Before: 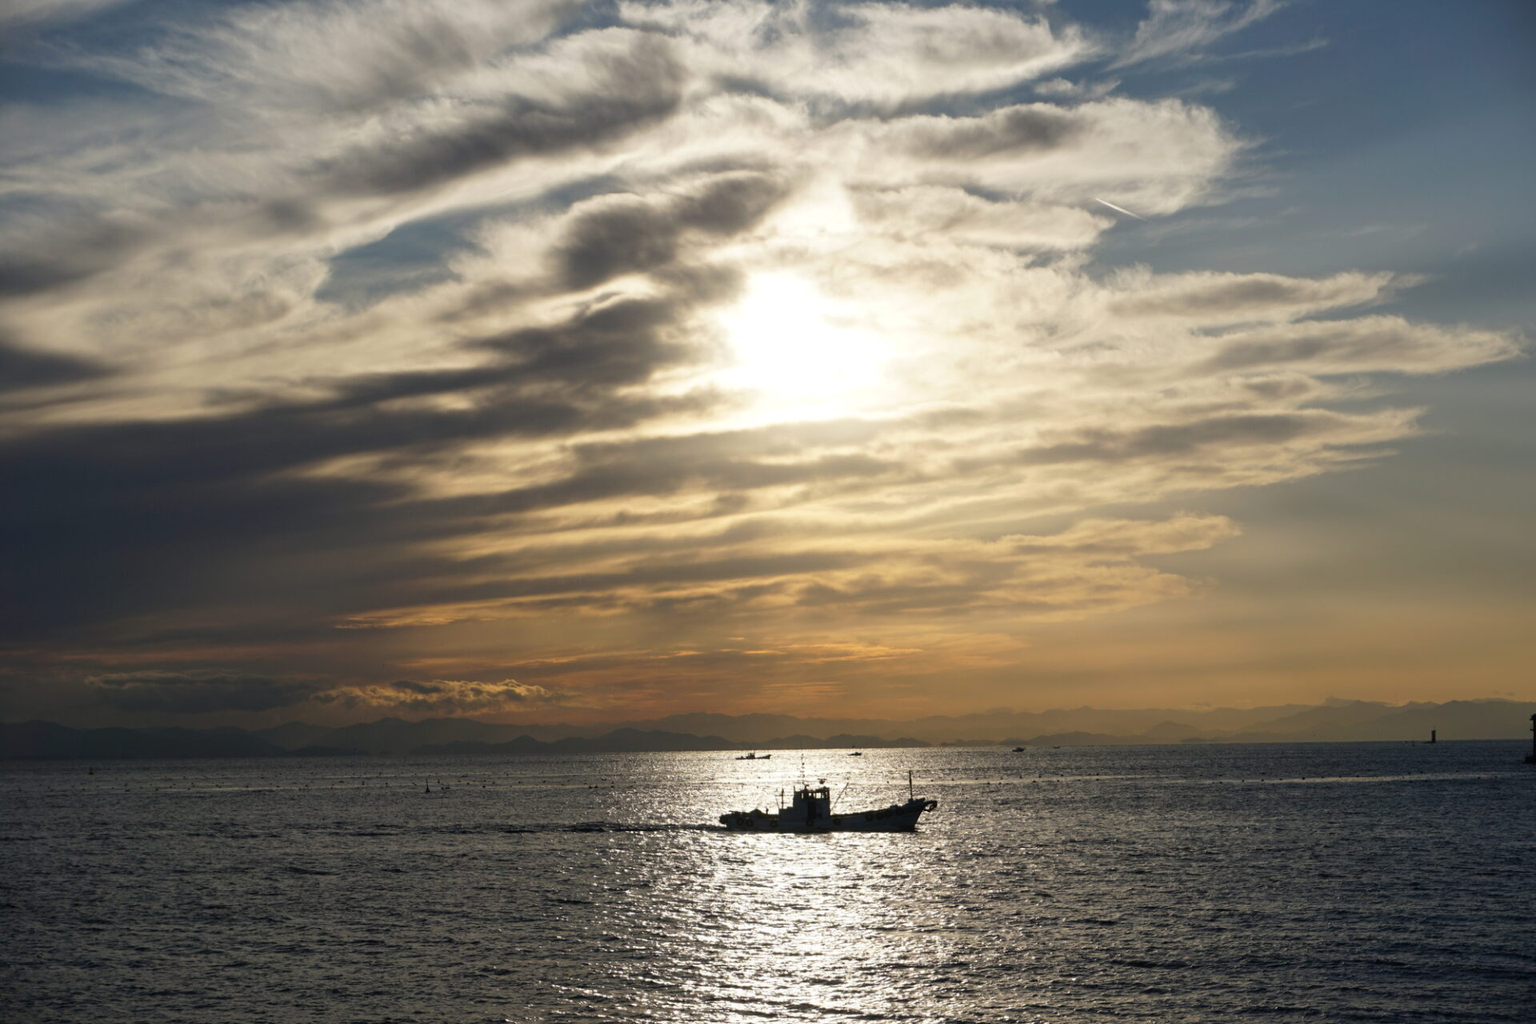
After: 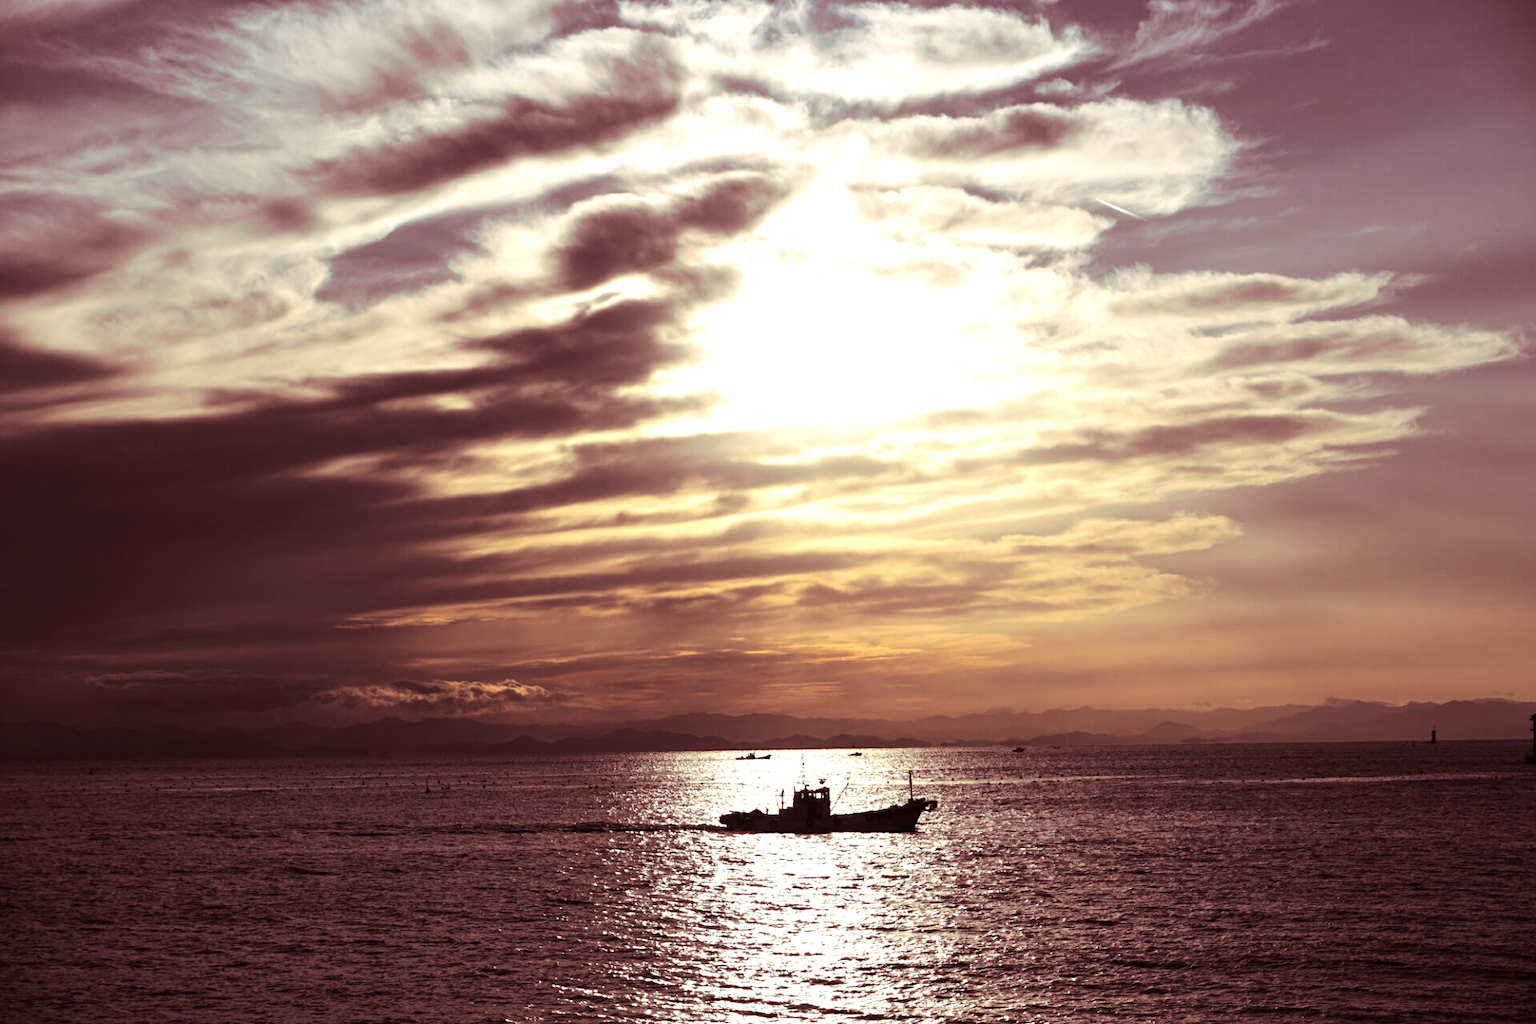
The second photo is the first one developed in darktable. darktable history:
split-toning: highlights › hue 187.2°, highlights › saturation 0.83, balance -68.05, compress 56.43%
tone equalizer: -8 EV -0.75 EV, -7 EV -0.7 EV, -6 EV -0.6 EV, -5 EV -0.4 EV, -3 EV 0.4 EV, -2 EV 0.6 EV, -1 EV 0.7 EV, +0 EV 0.75 EV, edges refinement/feathering 500, mask exposure compensation -1.57 EV, preserve details no
